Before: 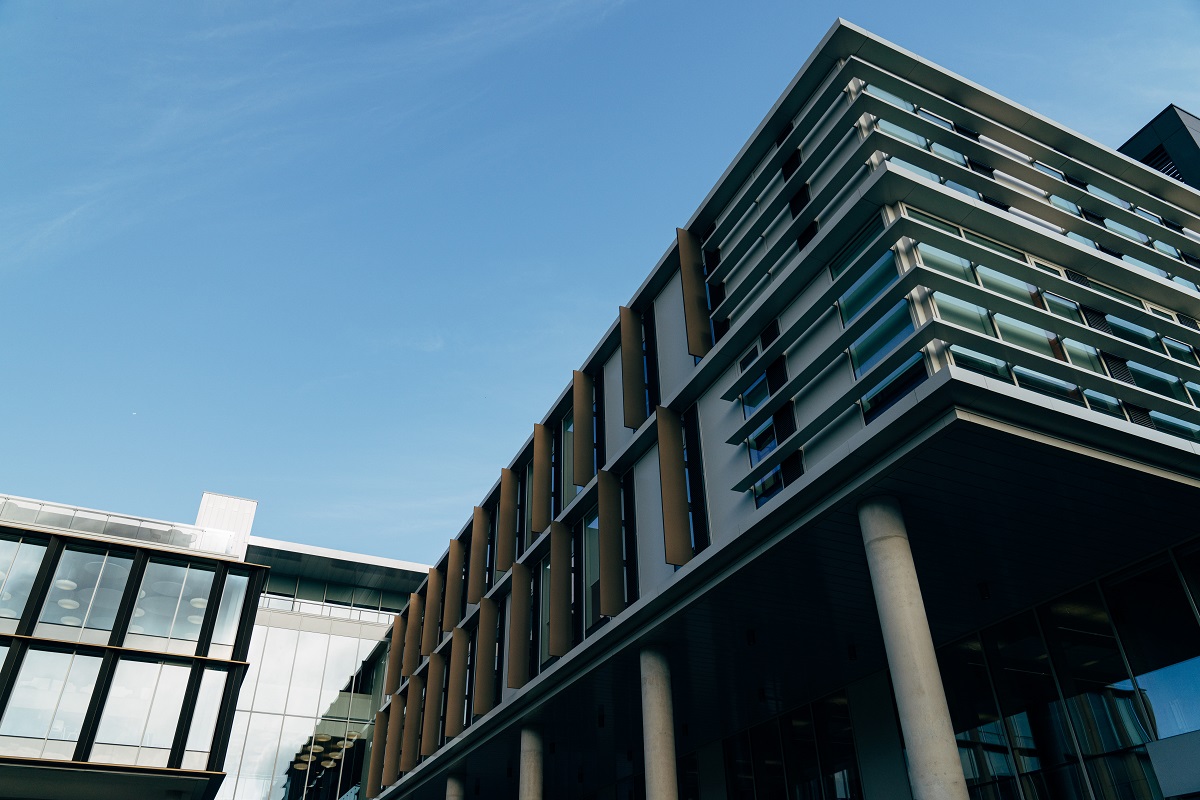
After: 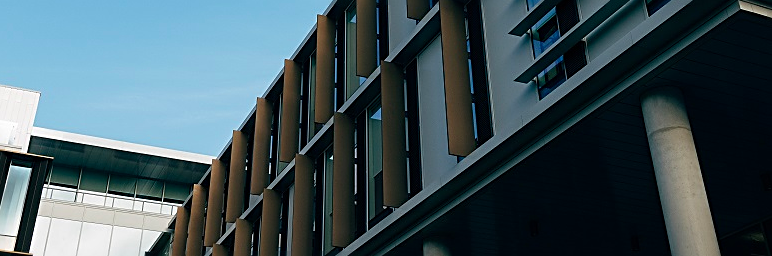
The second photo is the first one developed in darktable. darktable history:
crop: left 18.091%, top 51.13%, right 17.525%, bottom 16.85%
sharpen: on, module defaults
